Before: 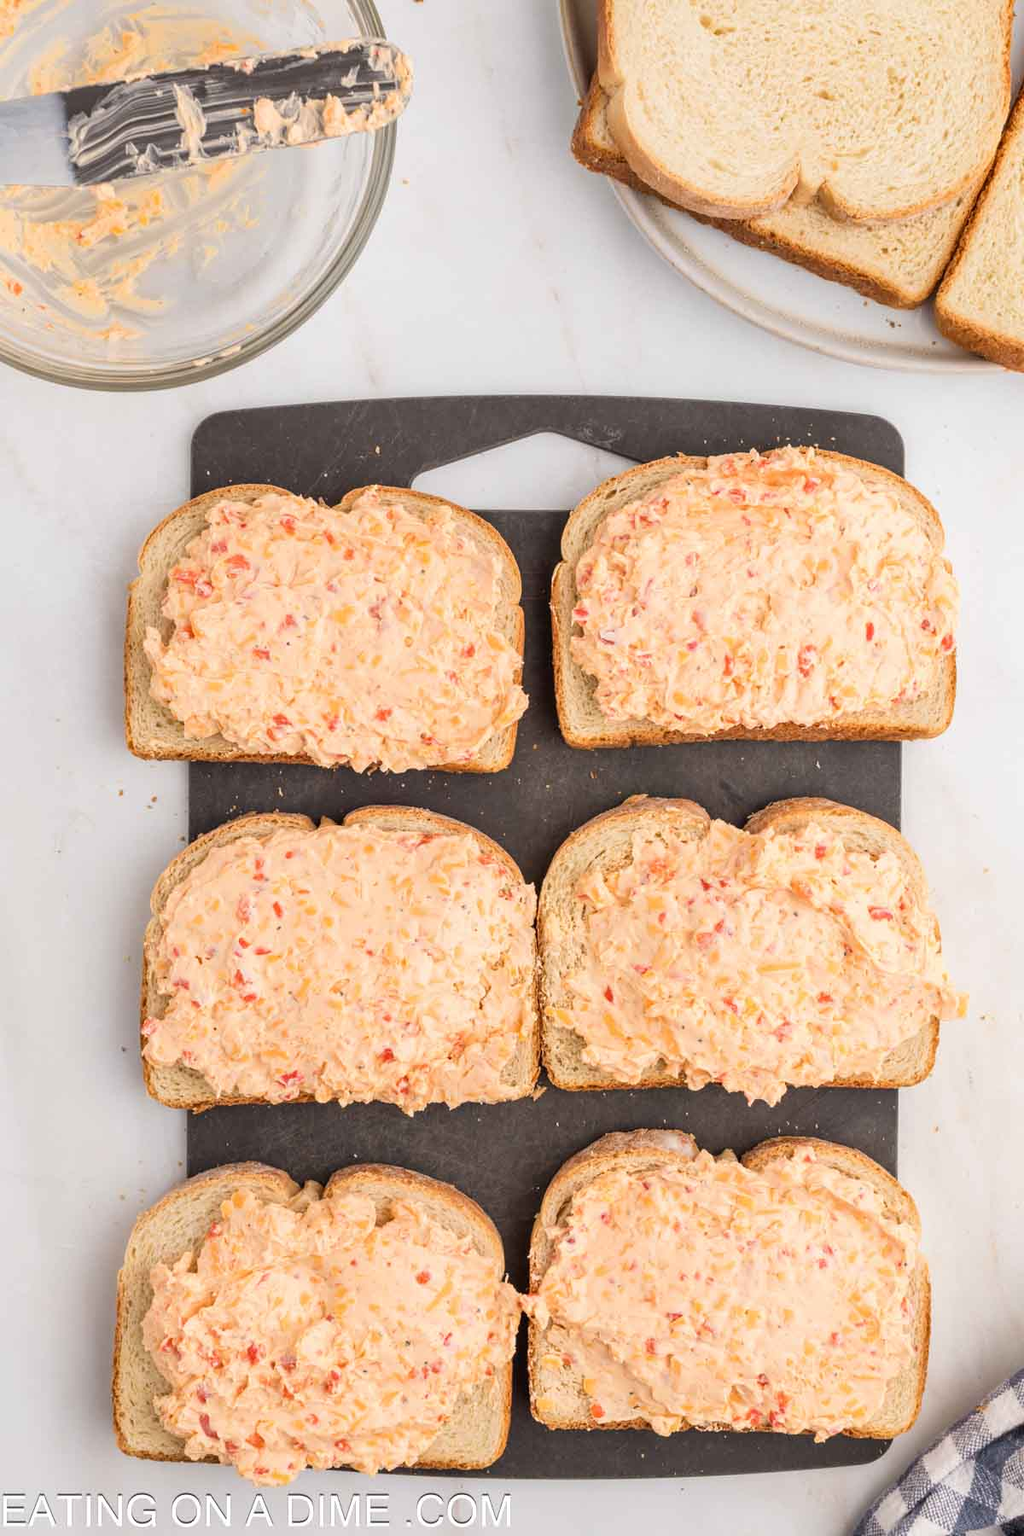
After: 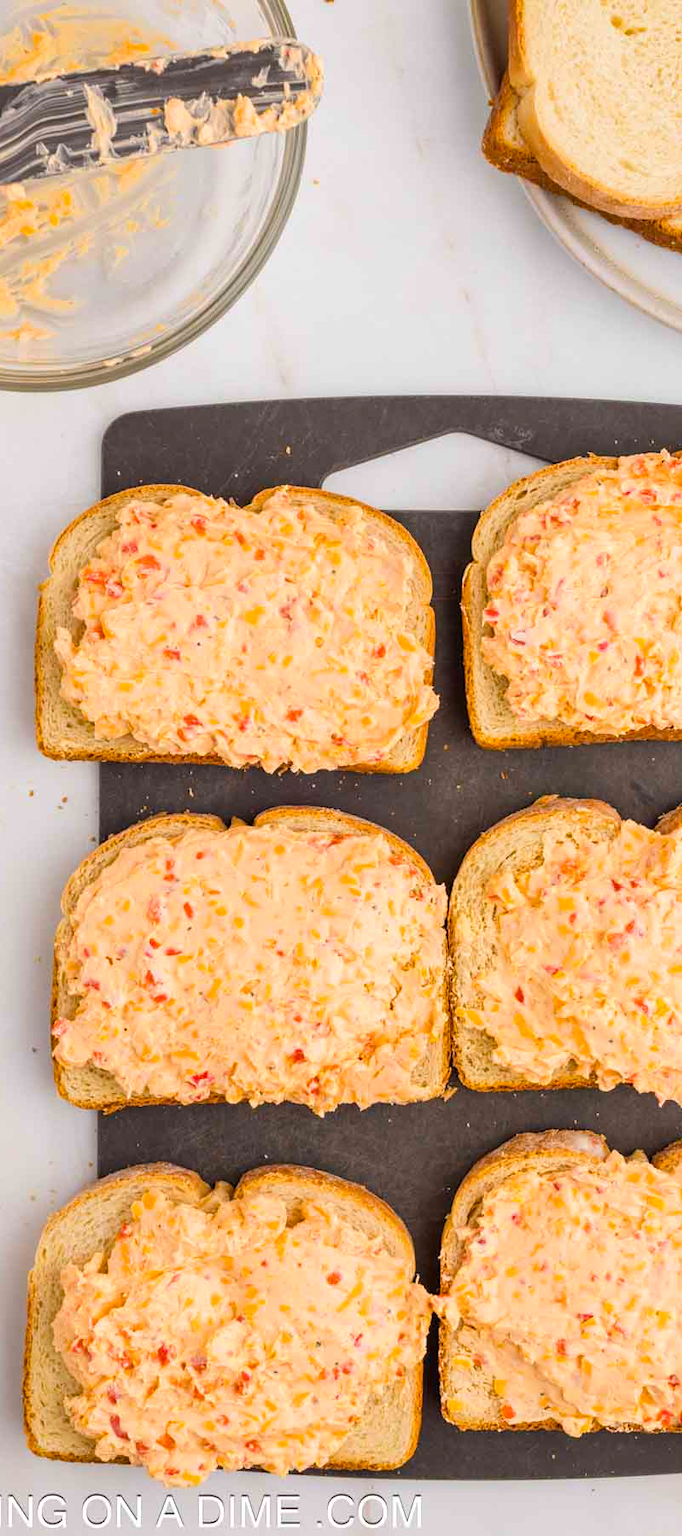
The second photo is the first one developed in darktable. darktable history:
crop and rotate: left 8.786%, right 24.548%
color balance rgb: perceptual saturation grading › global saturation 30%, global vibrance 20%
